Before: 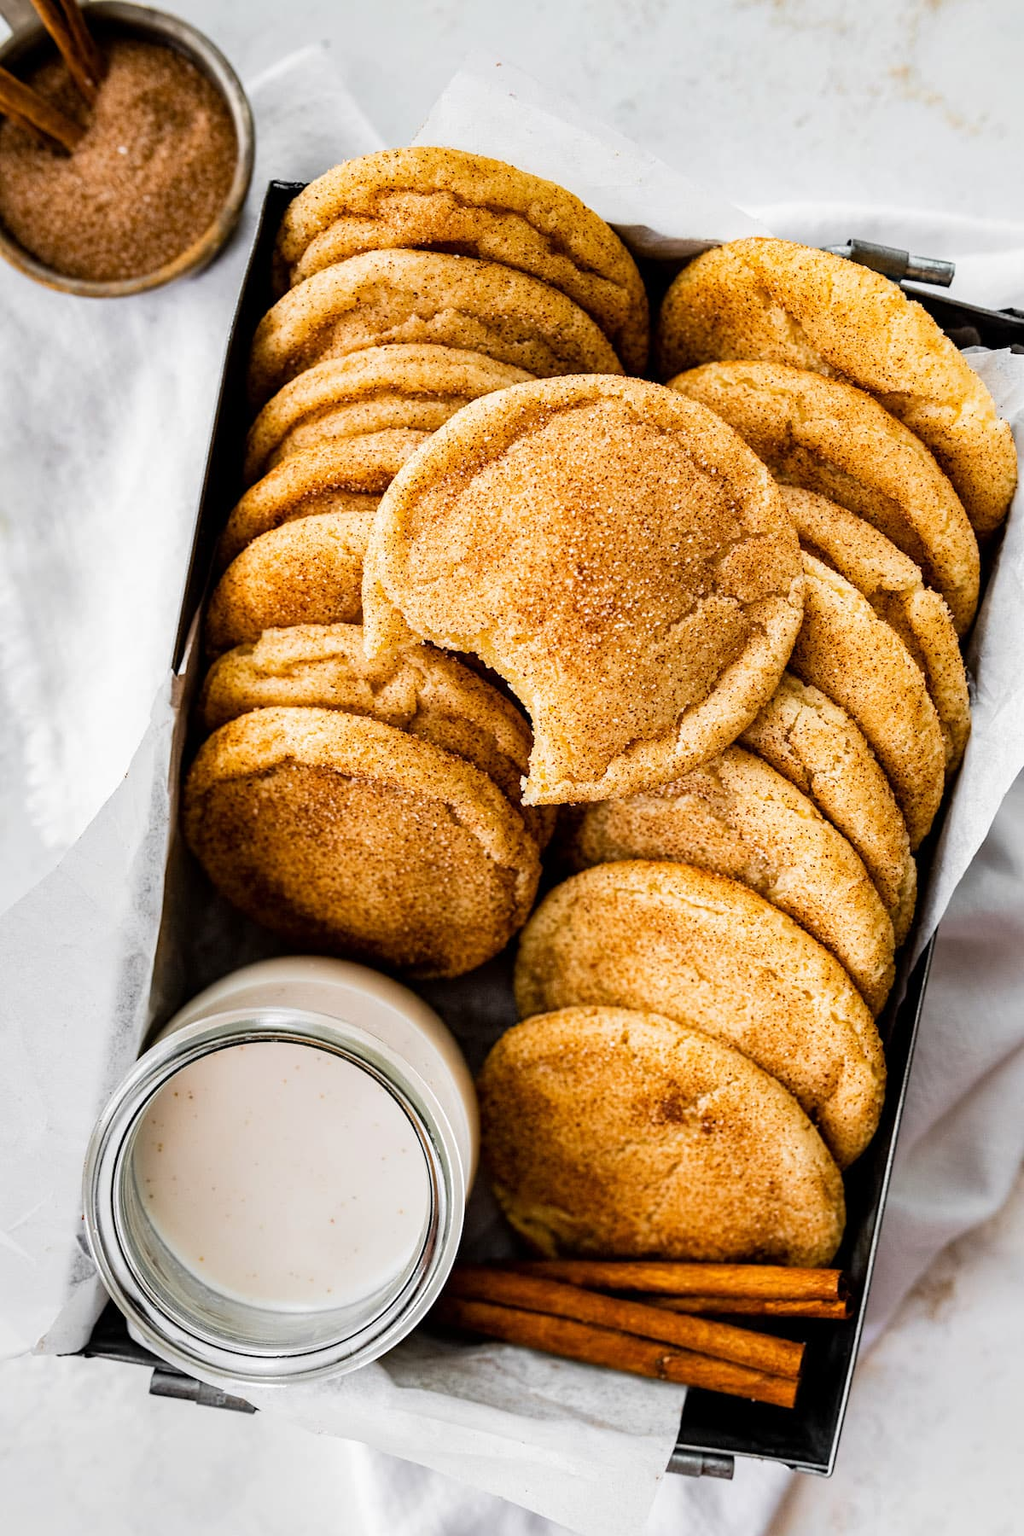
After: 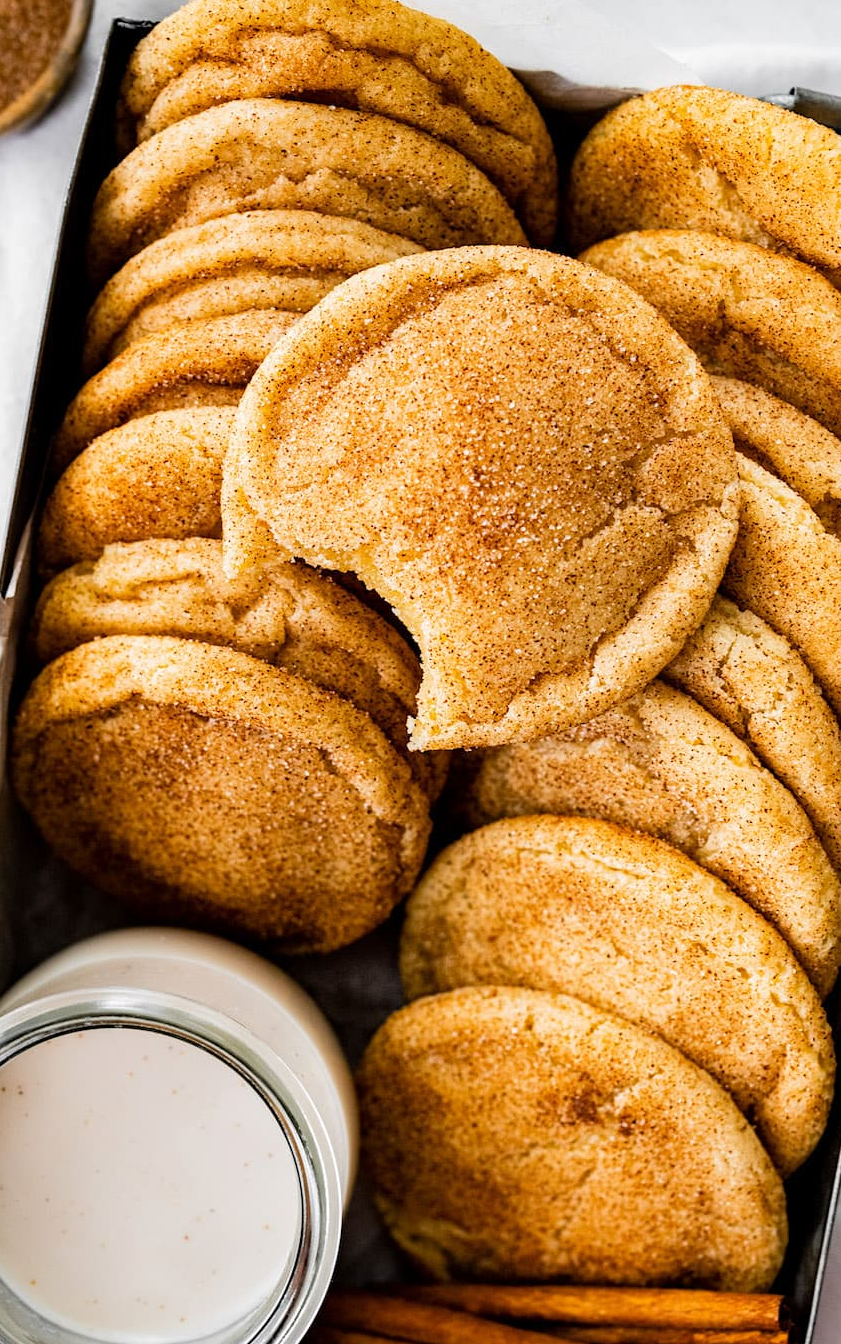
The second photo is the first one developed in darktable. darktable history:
crop and rotate: left 16.969%, top 10.726%, right 12.943%, bottom 14.573%
